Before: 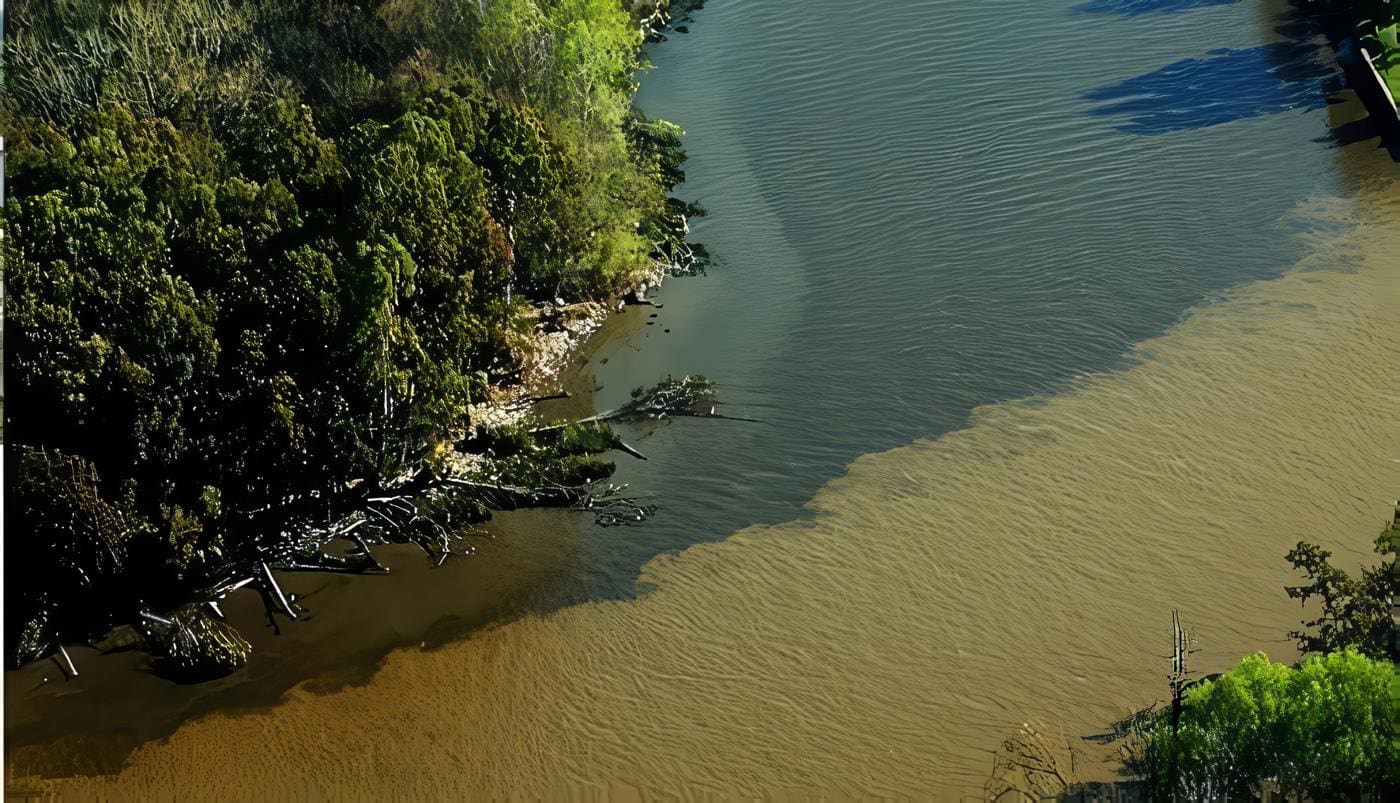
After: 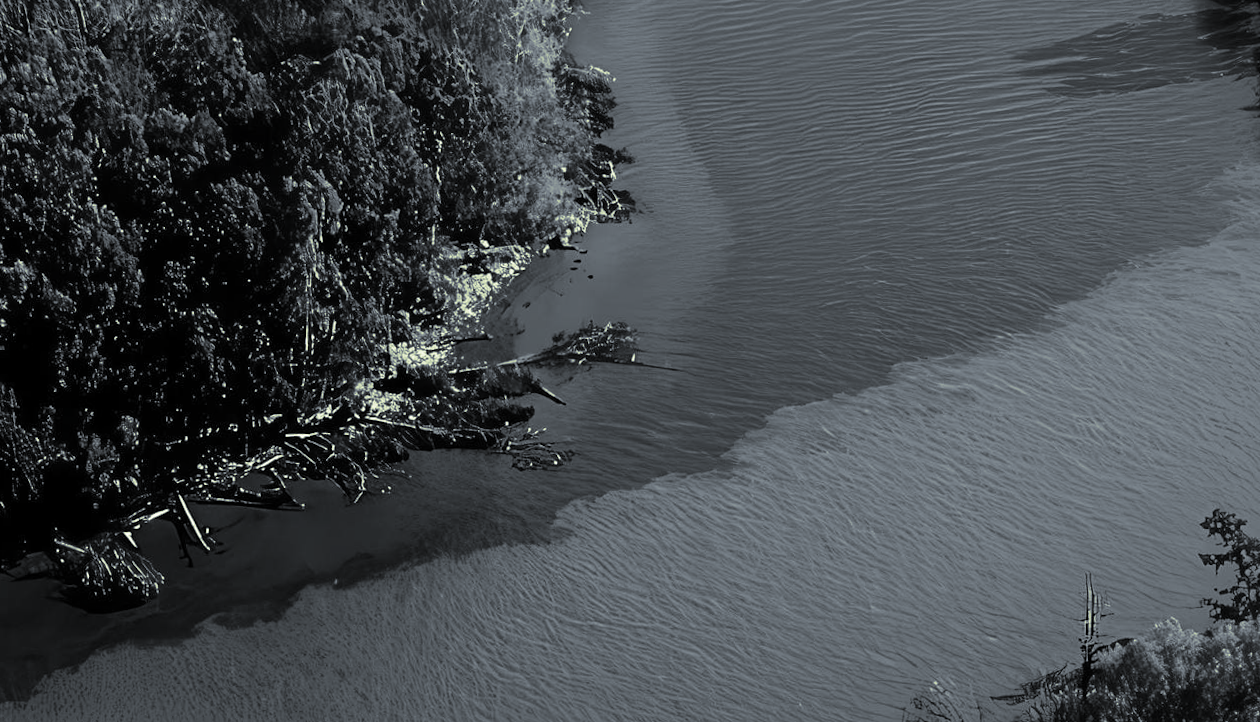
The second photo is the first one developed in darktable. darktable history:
color correction: highlights a* -4.18, highlights b* -10.81
crop and rotate: angle -1.96°, left 3.097%, top 4.154%, right 1.586%, bottom 0.529%
color calibration: output gray [0.21, 0.42, 0.37, 0], gray › normalize channels true, illuminant same as pipeline (D50), adaptation XYZ, x 0.346, y 0.359, gamut compression 0
split-toning: shadows › hue 290.82°, shadows › saturation 0.34, highlights › saturation 0.38, balance 0, compress 50%
